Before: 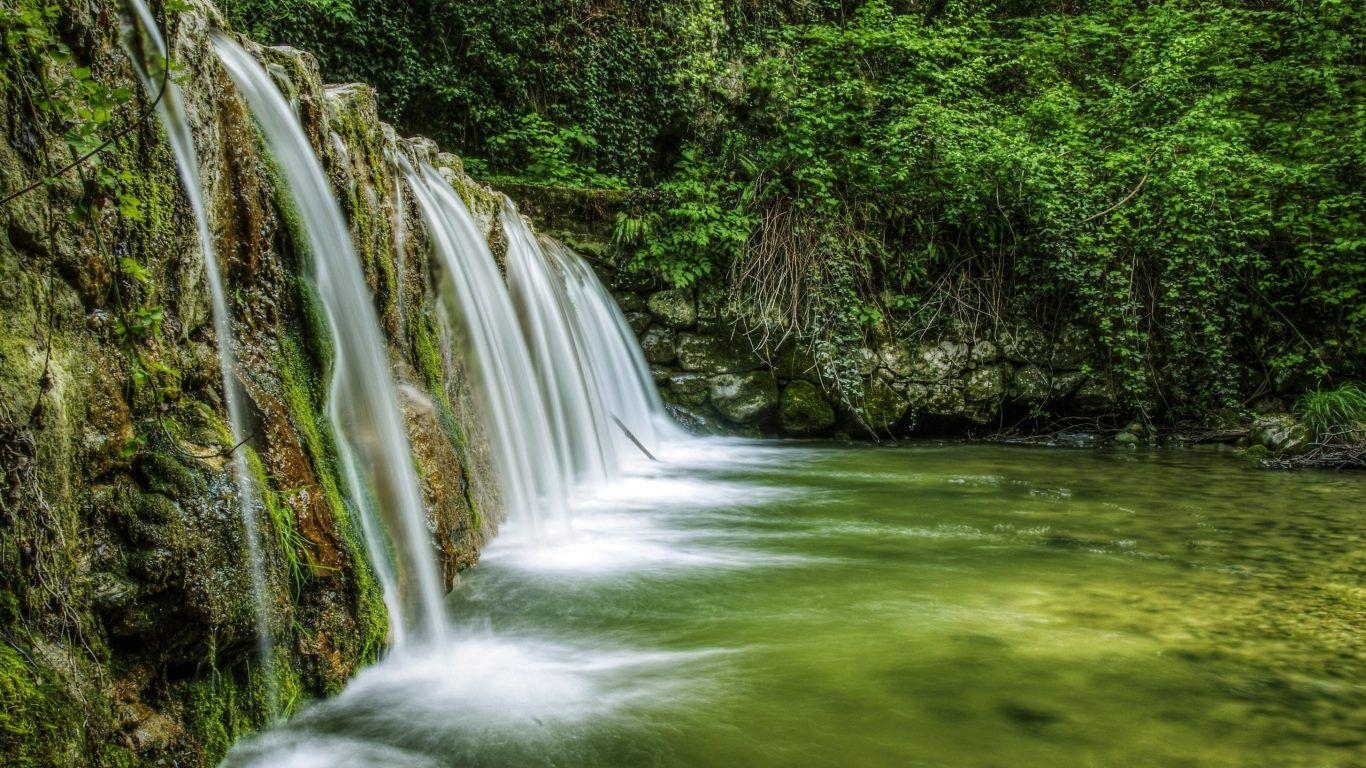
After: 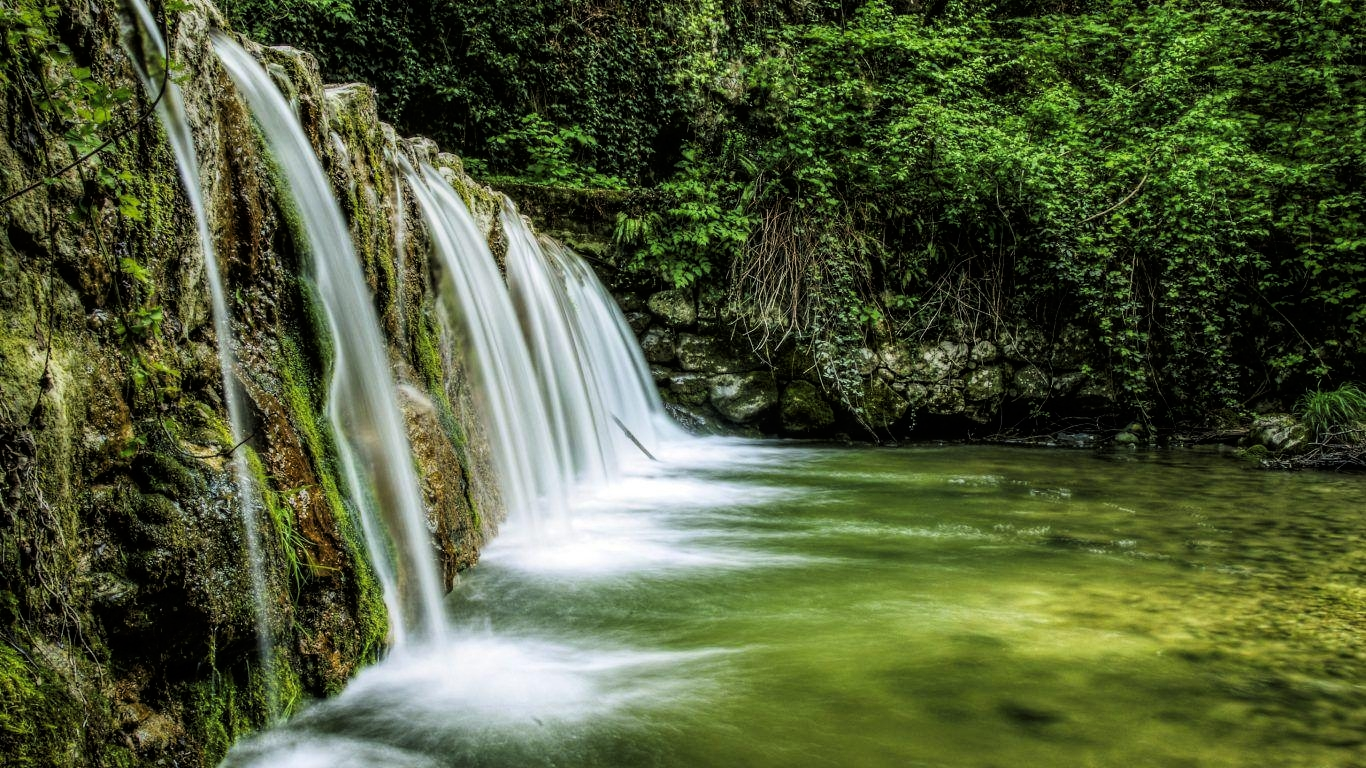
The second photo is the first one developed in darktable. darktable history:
tone curve: curves: ch0 [(0, 0) (0.118, 0.034) (0.182, 0.124) (0.265, 0.214) (0.504, 0.508) (0.783, 0.825) (1, 1)], color space Lab, linked channels, preserve colors none
